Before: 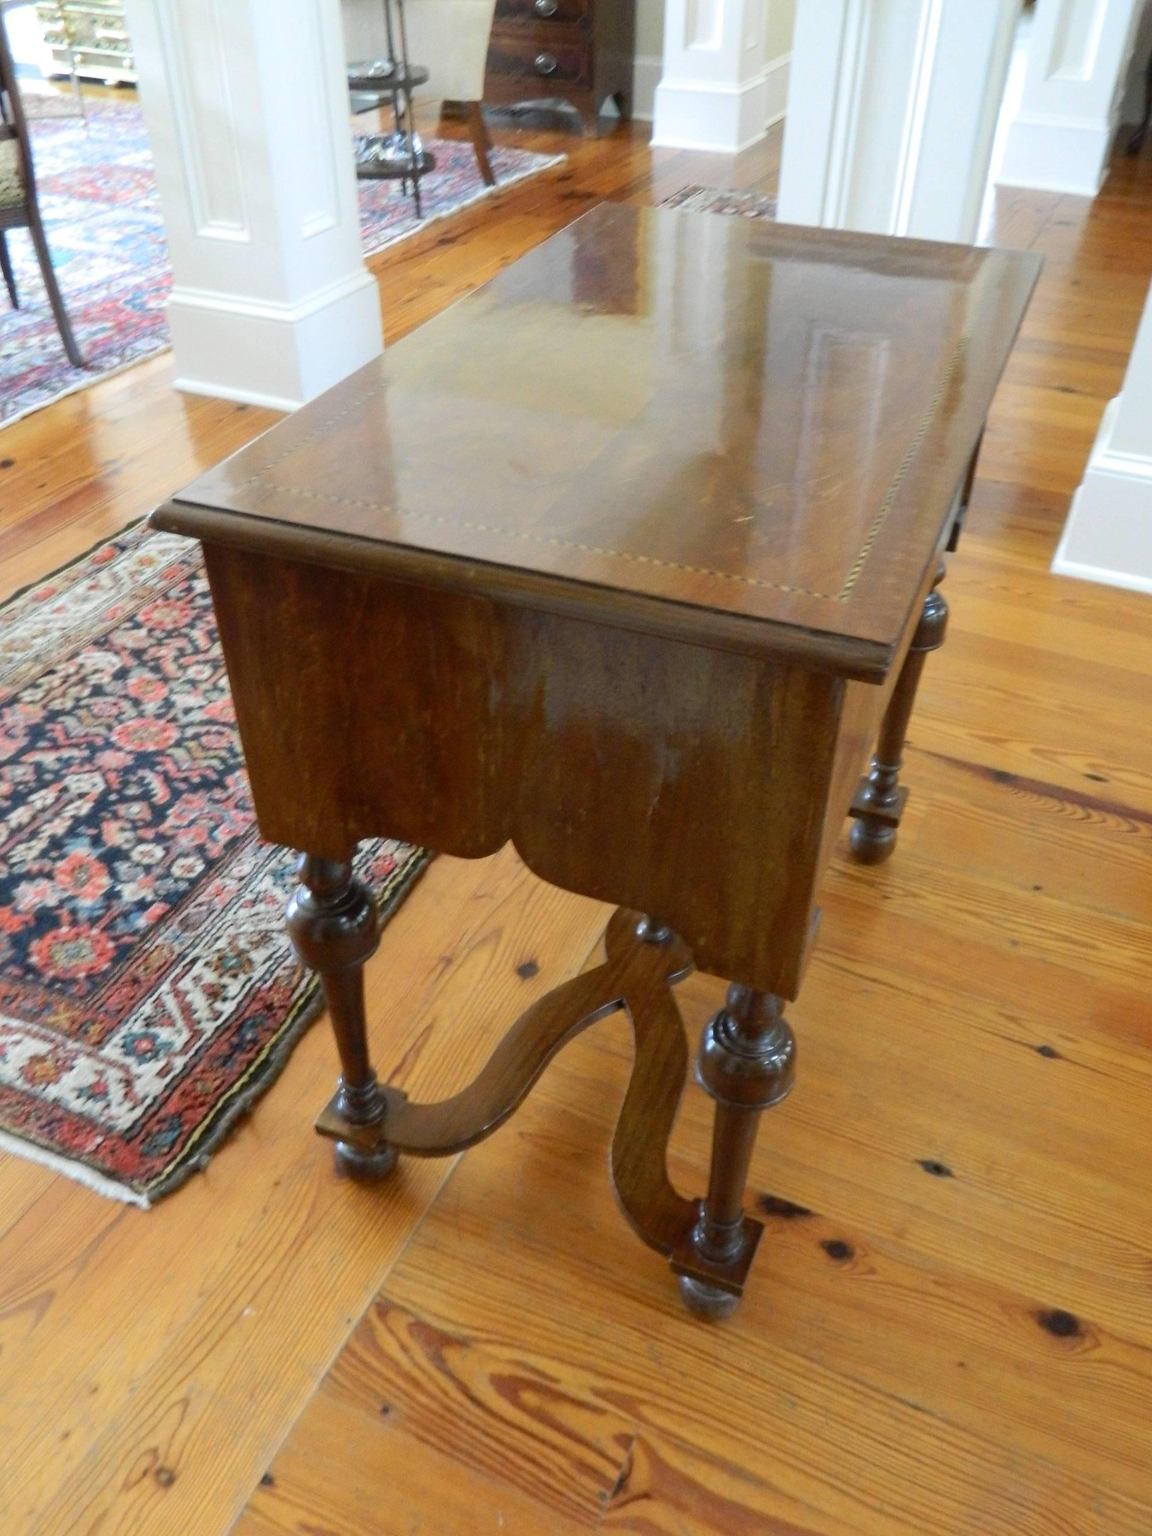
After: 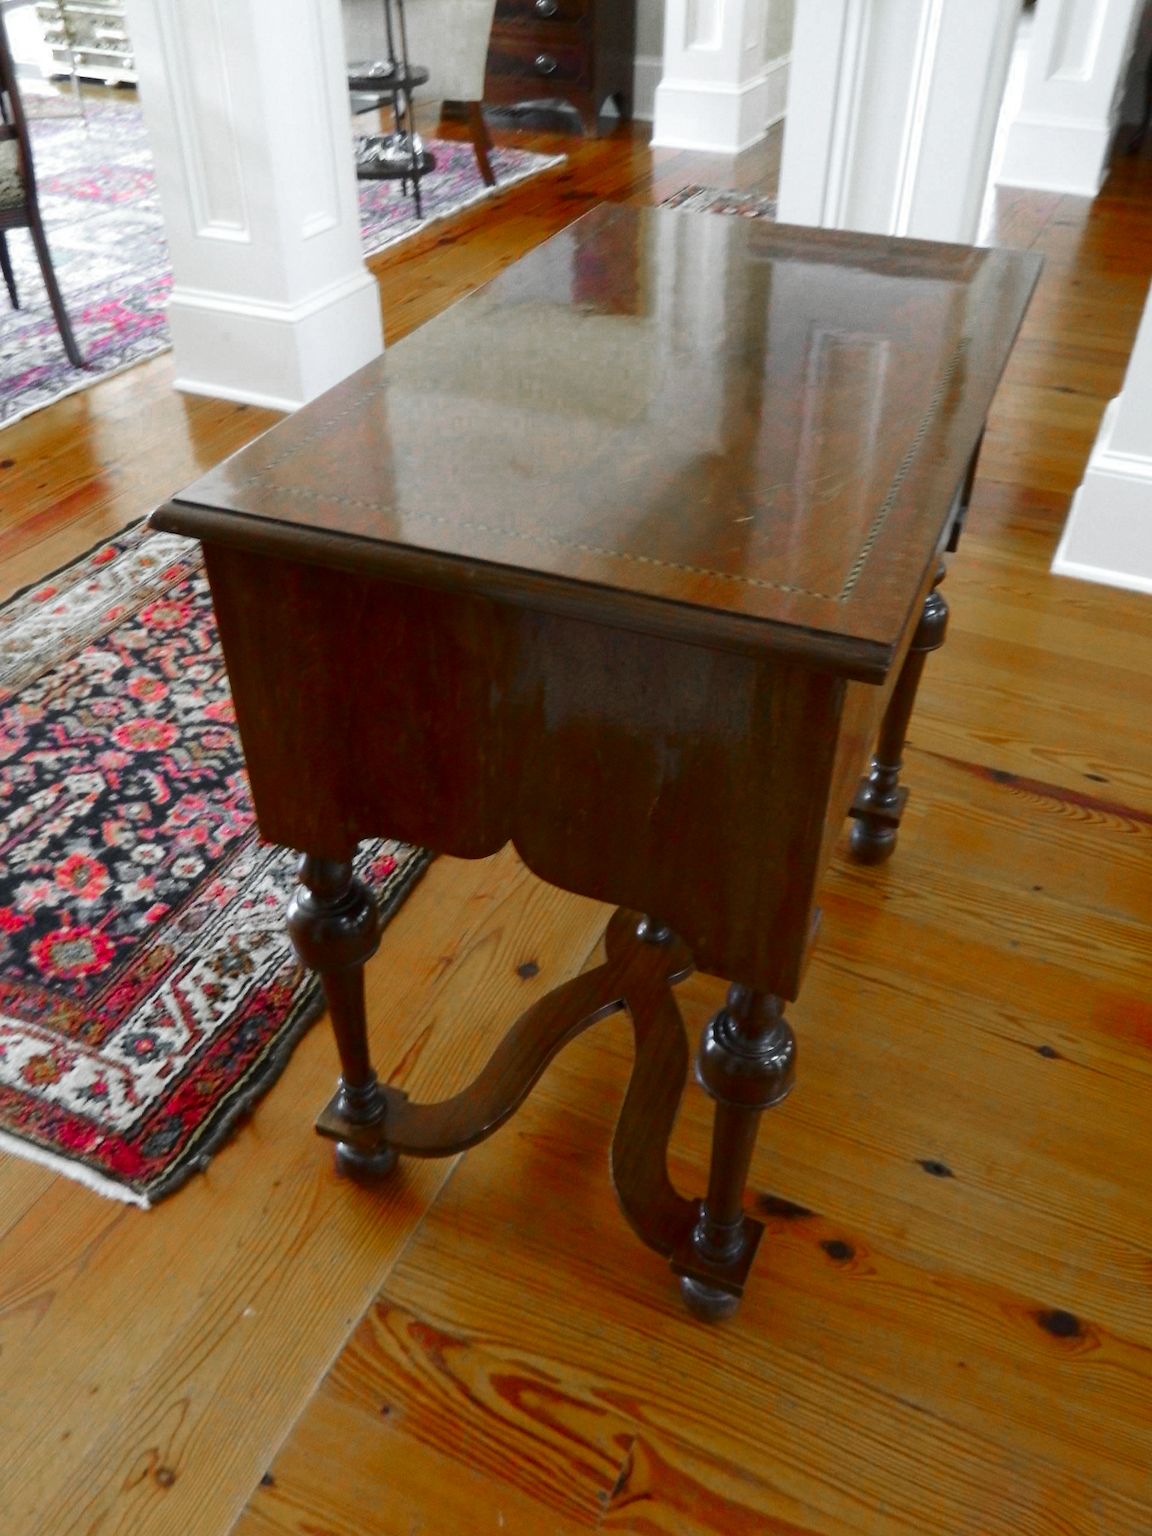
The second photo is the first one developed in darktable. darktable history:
color zones: curves: ch0 [(0, 0.48) (0.209, 0.398) (0.305, 0.332) (0.429, 0.493) (0.571, 0.5) (0.714, 0.5) (0.857, 0.5) (1, 0.48)]; ch1 [(0, 0.736) (0.143, 0.625) (0.225, 0.371) (0.429, 0.256) (0.571, 0.241) (0.714, 0.213) (0.857, 0.48) (1, 0.736)]; ch2 [(0, 0.448) (0.143, 0.498) (0.286, 0.5) (0.429, 0.5) (0.571, 0.5) (0.714, 0.5) (0.857, 0.5) (1, 0.448)], mix 26.65%
tone curve: curves: ch0 [(0, 0) (0.227, 0.17) (0.766, 0.774) (1, 1)]; ch1 [(0, 0) (0.114, 0.127) (0.437, 0.452) (0.498, 0.495) (0.579, 0.602) (1, 1)]; ch2 [(0, 0) (0.233, 0.259) (0.493, 0.492) (0.568, 0.596) (1, 1)], preserve colors none
contrast brightness saturation: brightness -0.095
